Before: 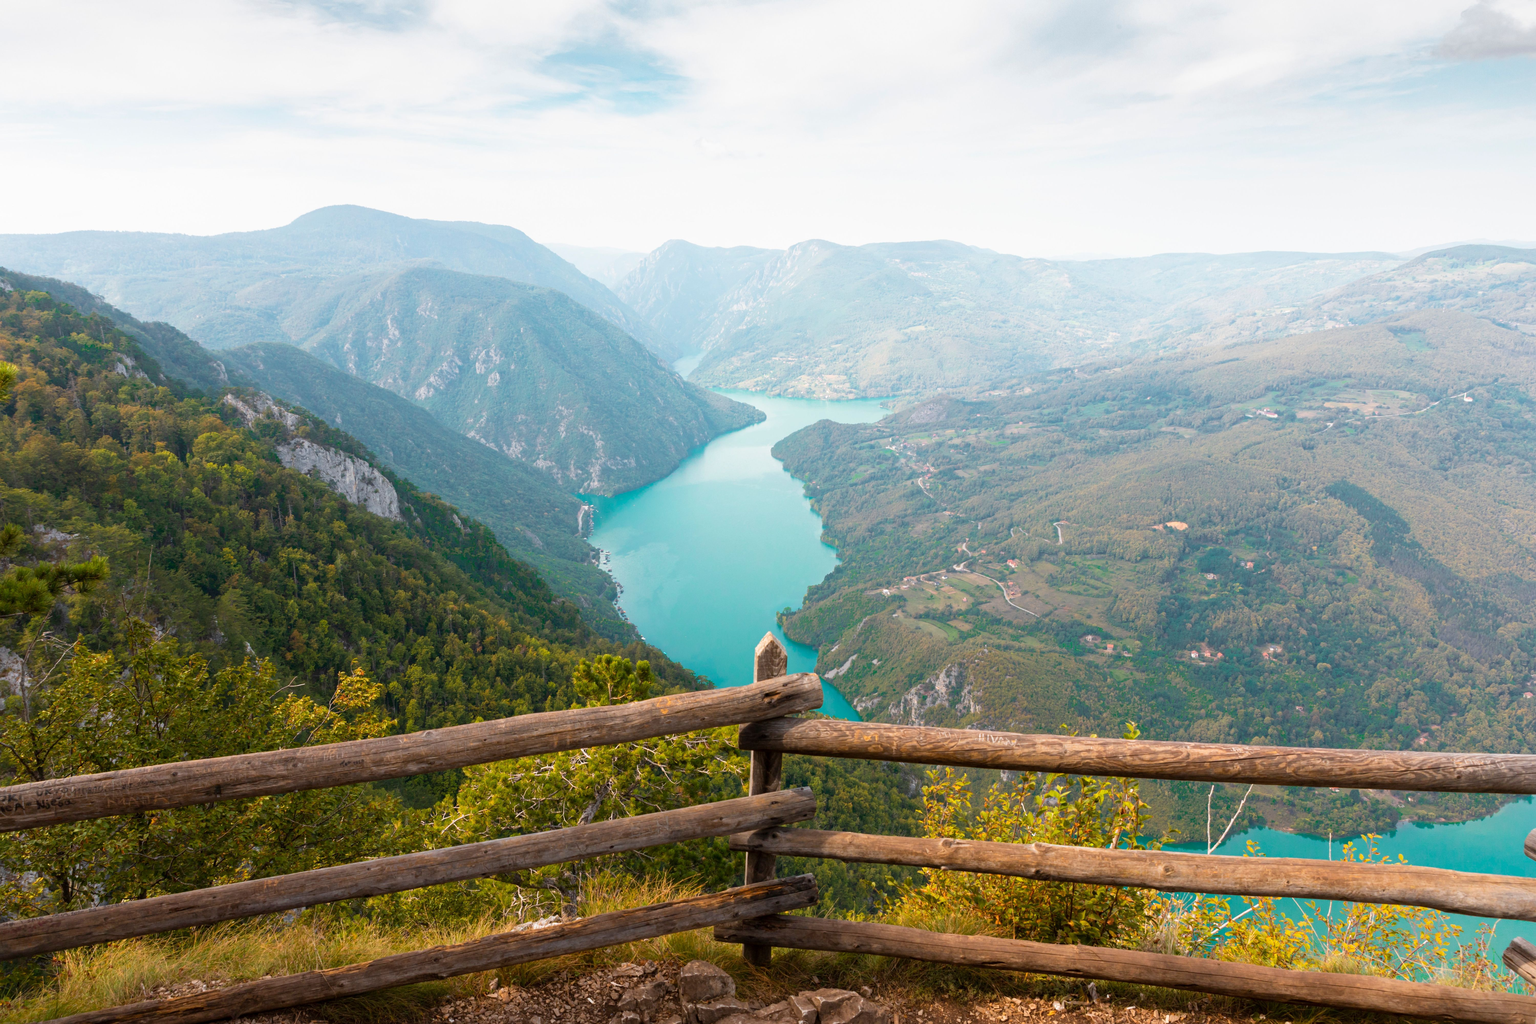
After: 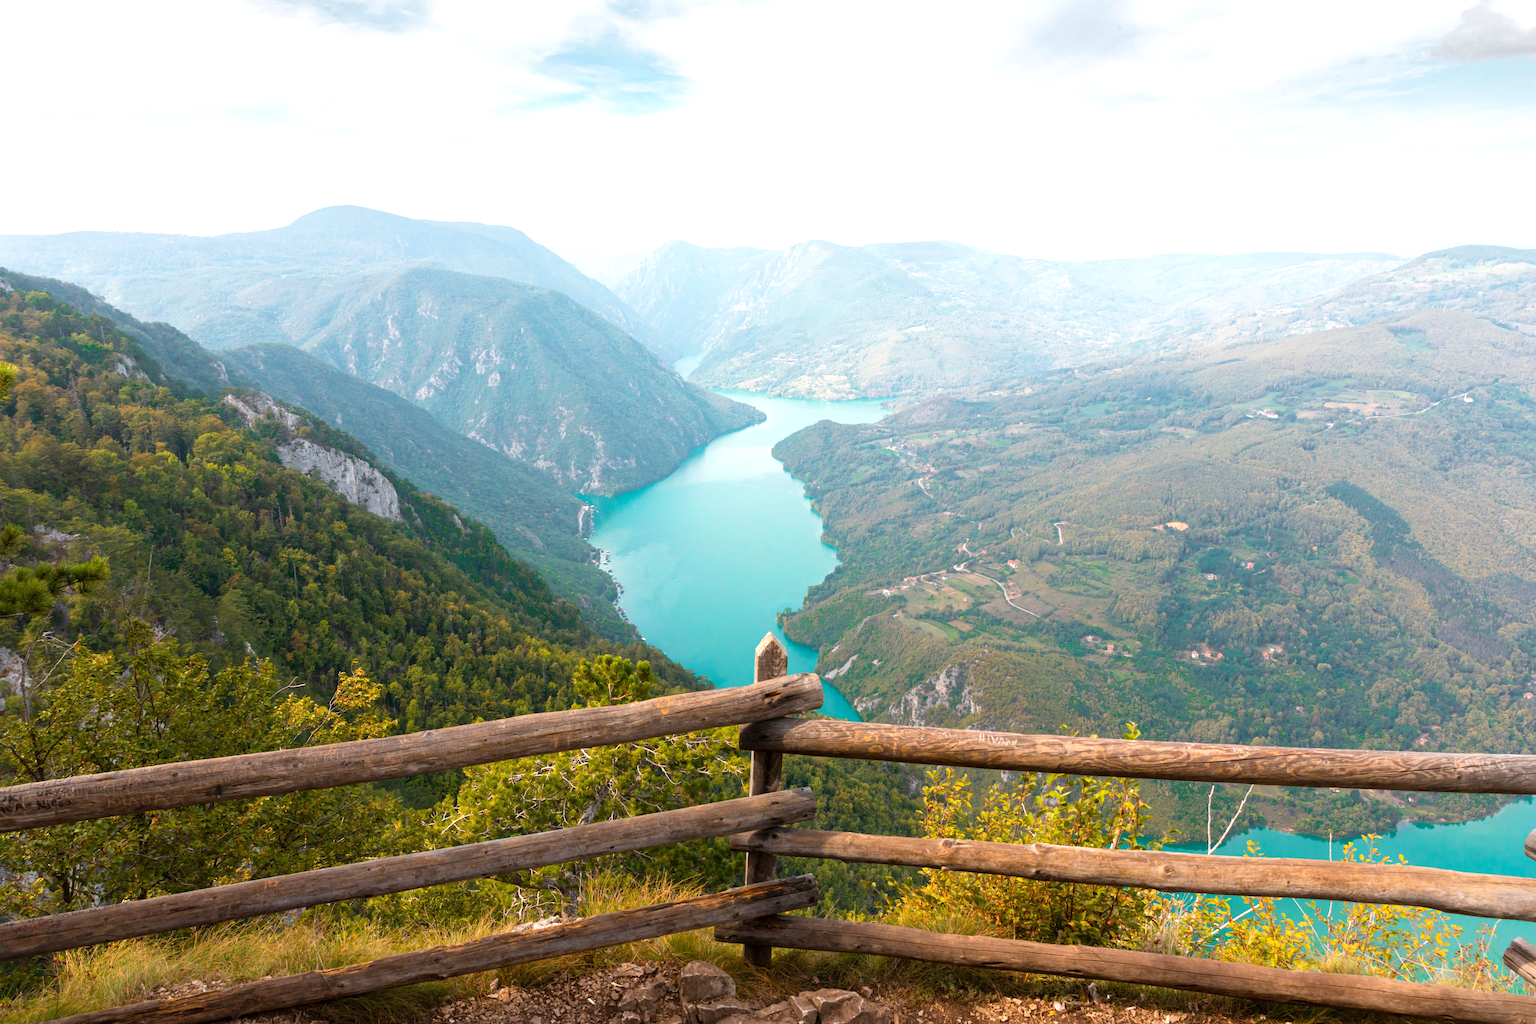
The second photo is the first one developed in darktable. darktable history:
exposure: exposure 0.295 EV, compensate exposure bias true, compensate highlight preservation false
